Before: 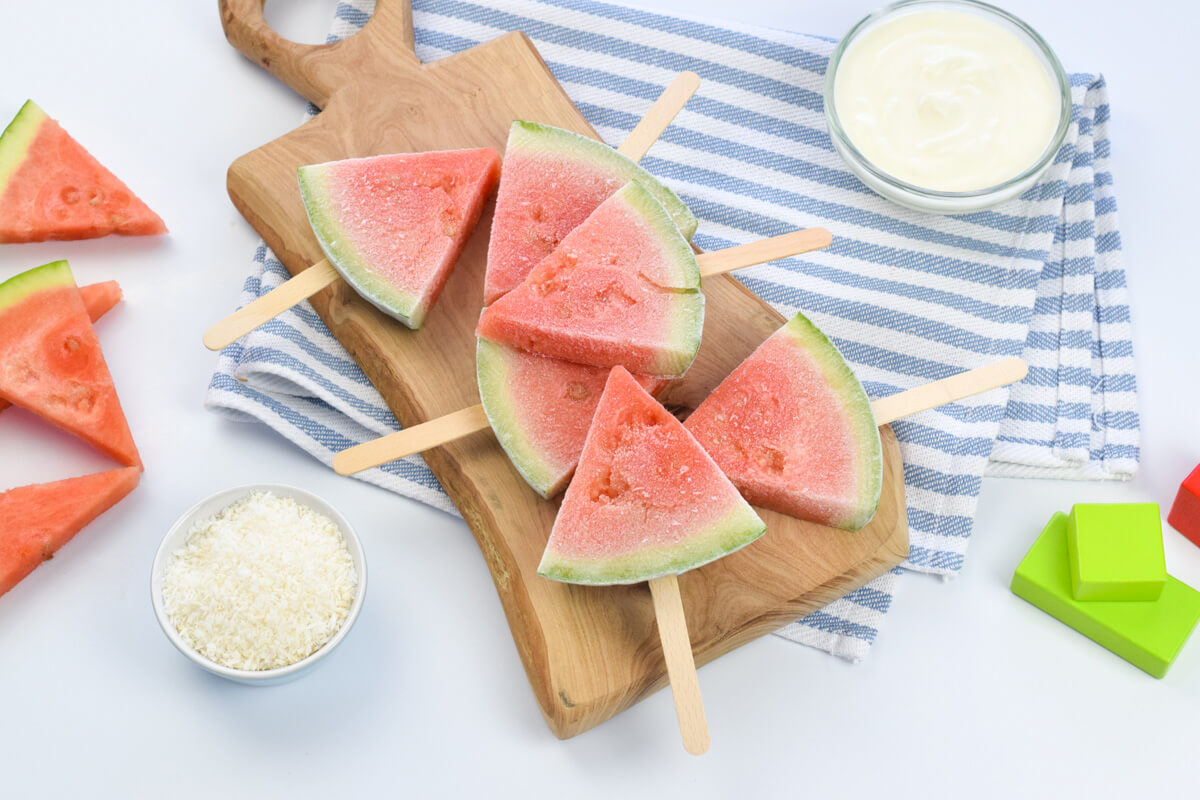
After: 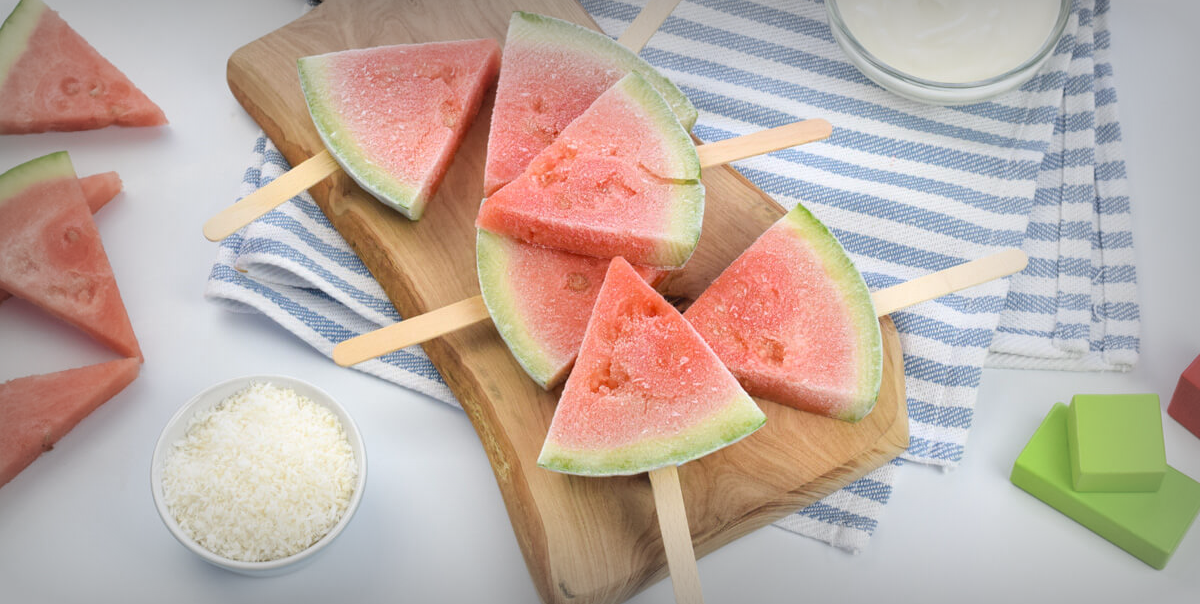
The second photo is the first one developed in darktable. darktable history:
crop: top 13.628%, bottom 10.797%
vignetting: fall-off start 52.29%, automatic ratio true, width/height ratio 1.318, shape 0.209
